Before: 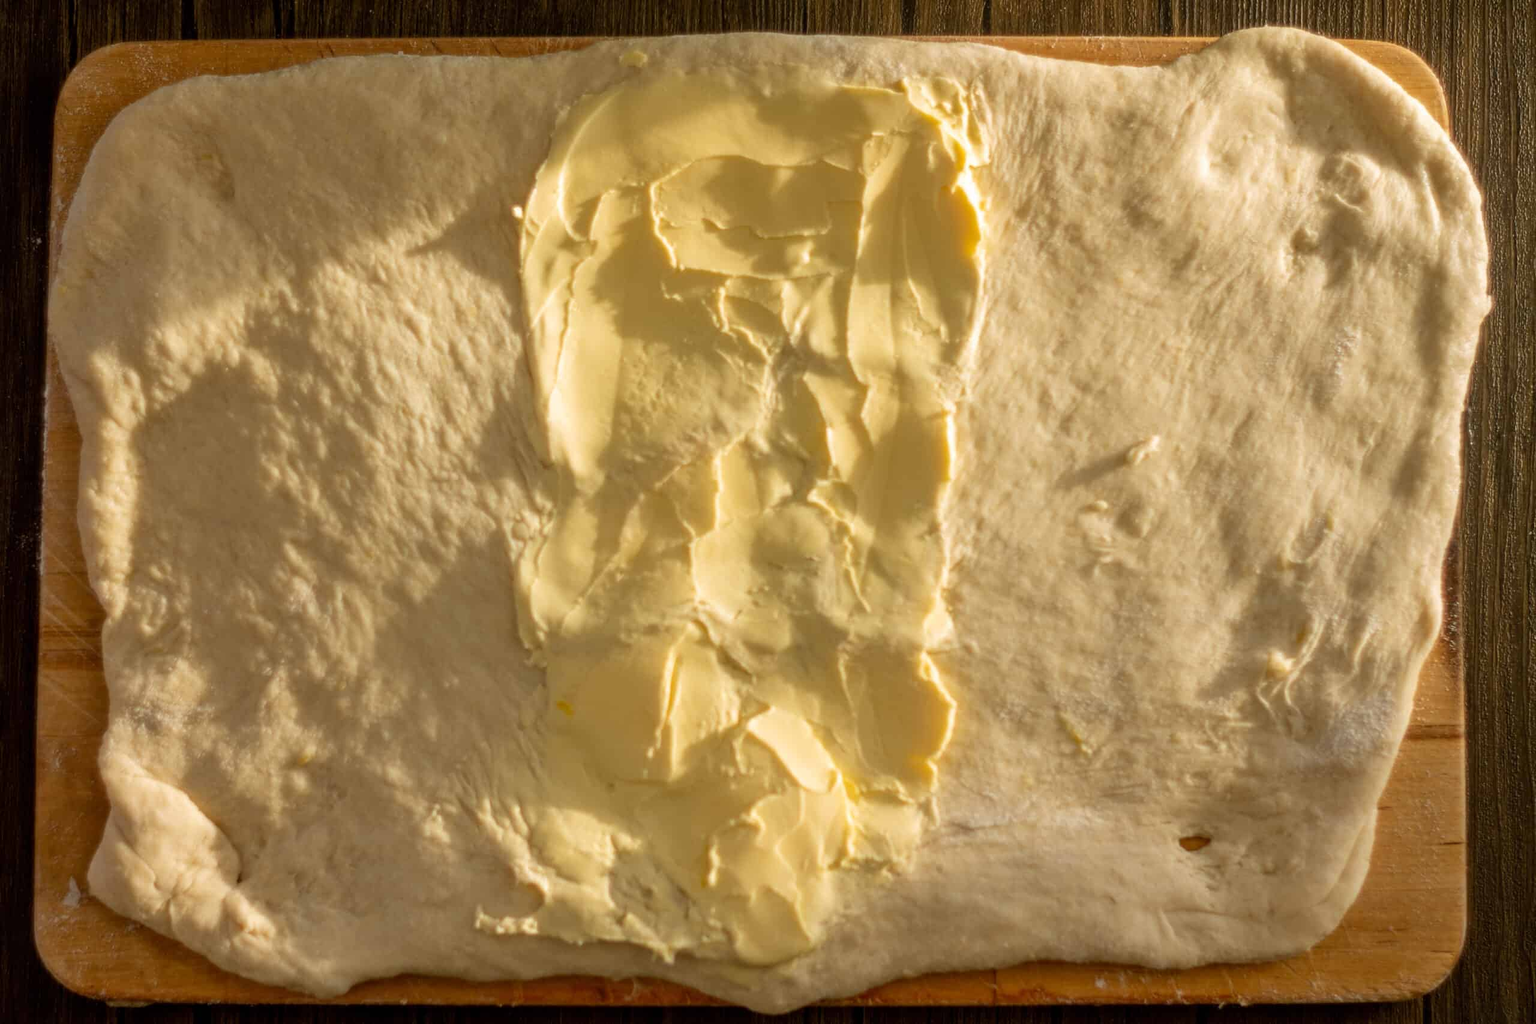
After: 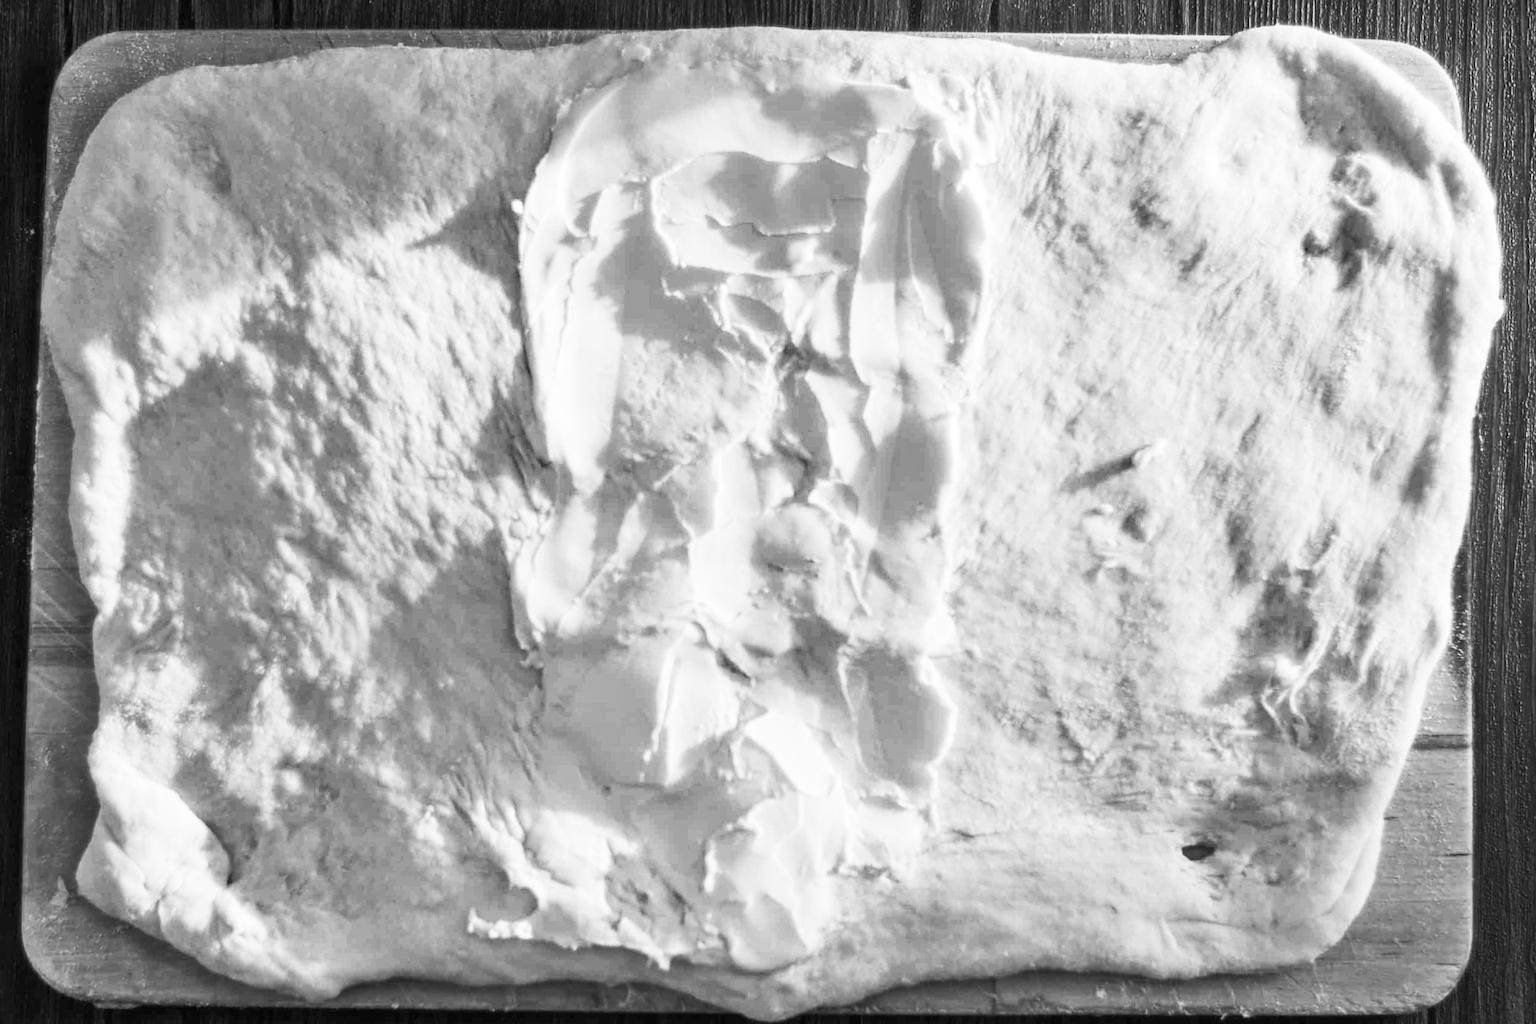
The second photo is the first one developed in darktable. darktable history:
shadows and highlights: low approximation 0.01, soften with gaussian
crop and rotate: angle -0.5°
contrast brightness saturation: contrast 0.53, brightness 0.47, saturation -1
